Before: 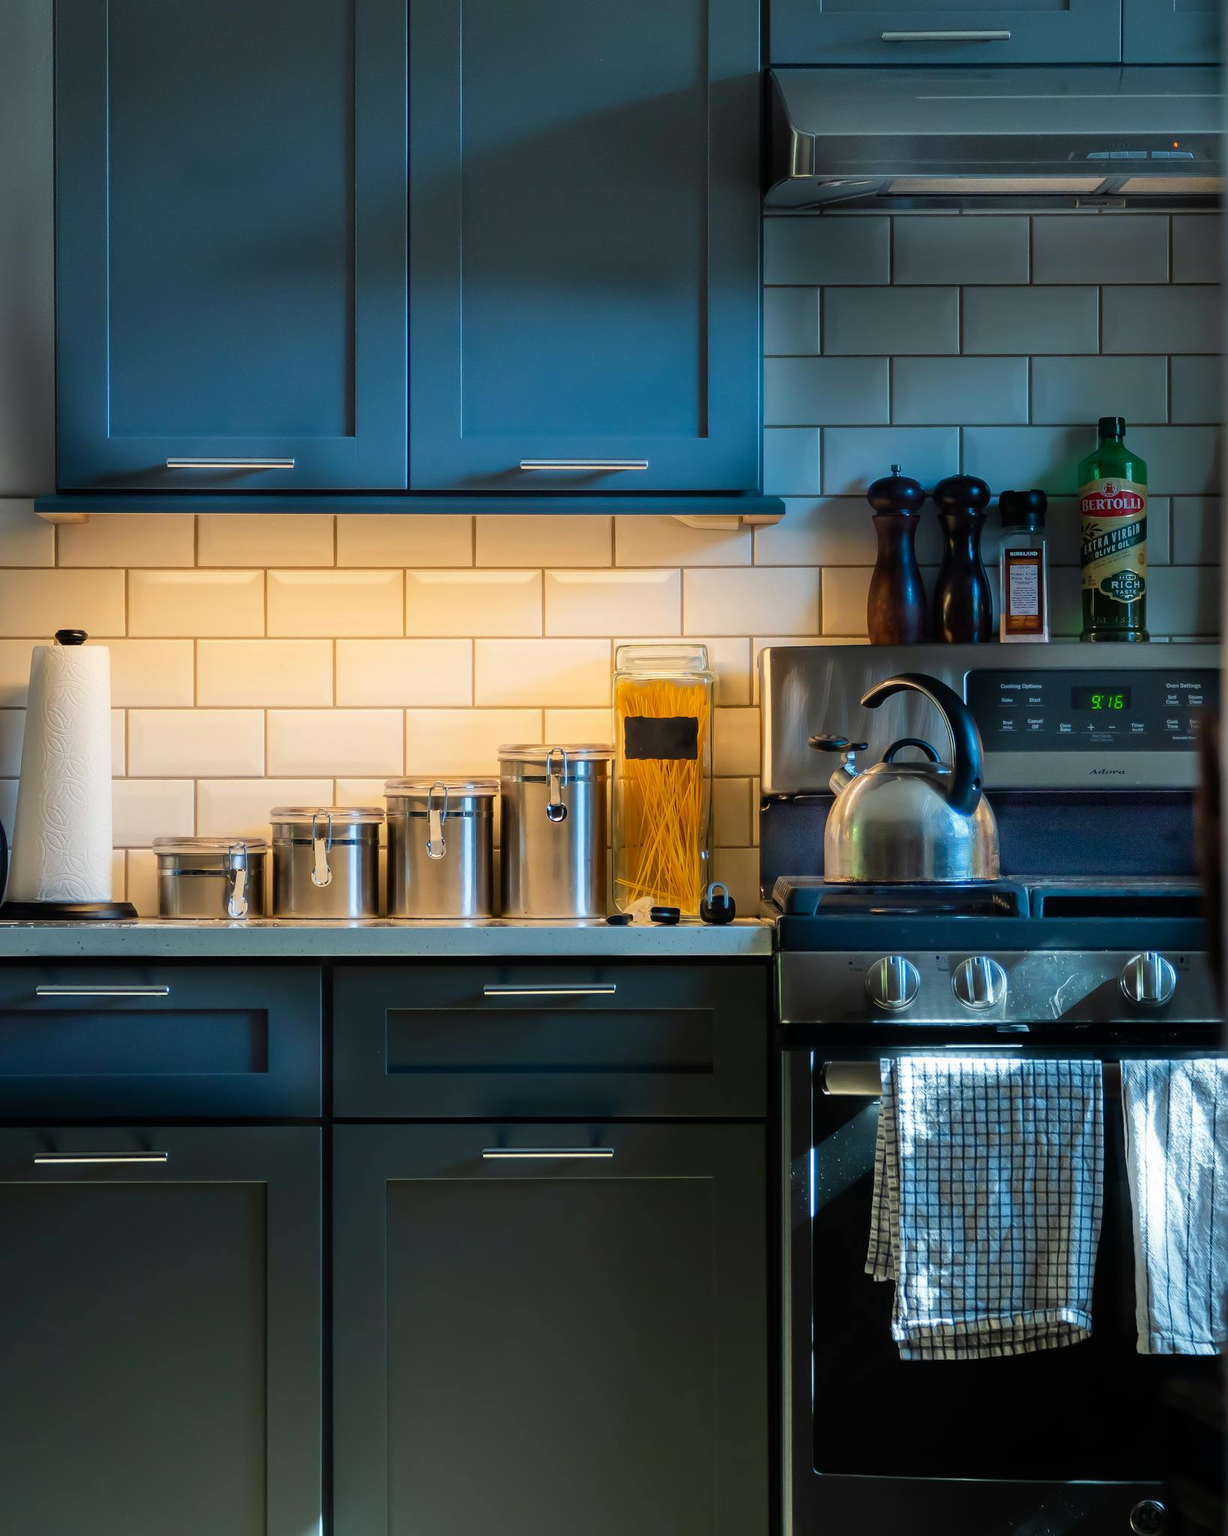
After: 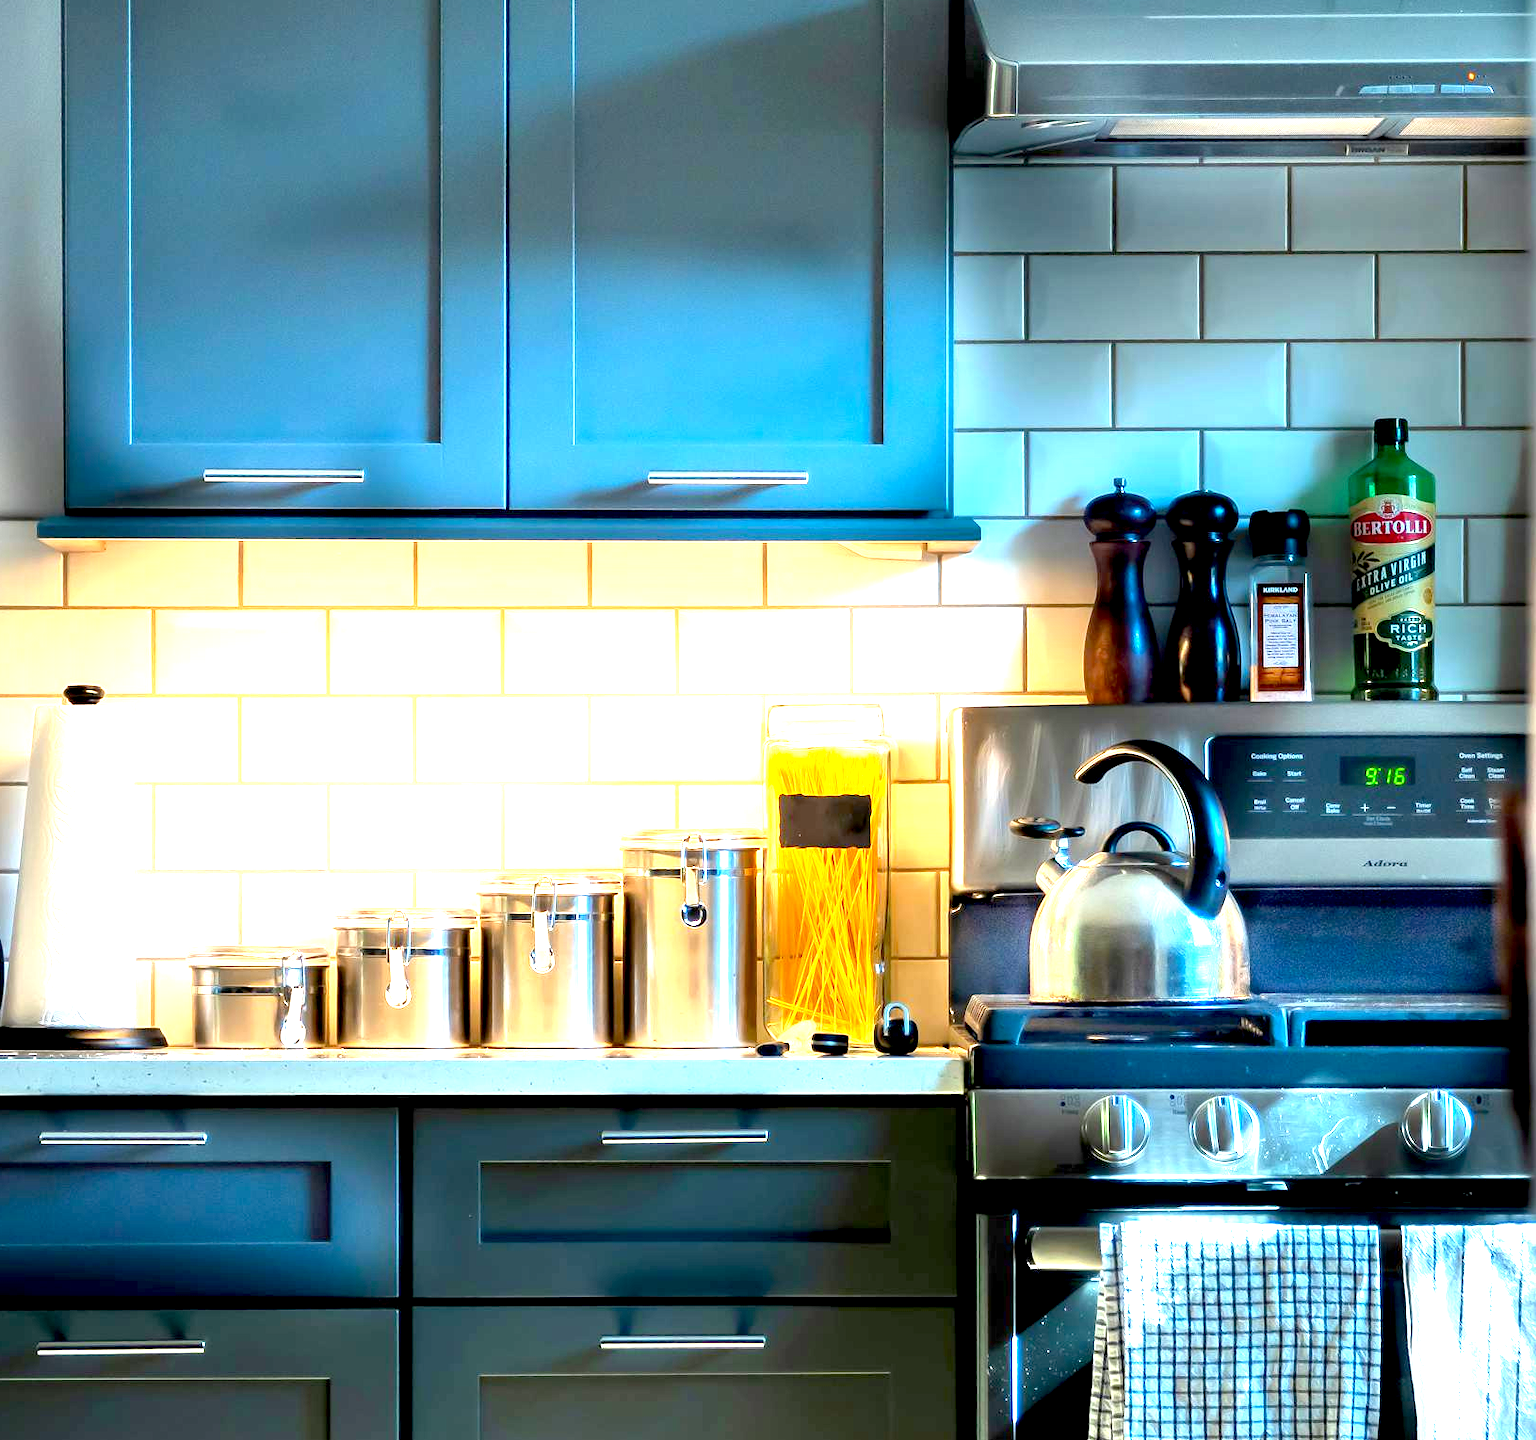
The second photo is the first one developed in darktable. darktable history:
exposure: black level correction 0.005, exposure 2.084 EV, compensate highlight preservation false
crop: left 0.387%, top 5.469%, bottom 19.809%
